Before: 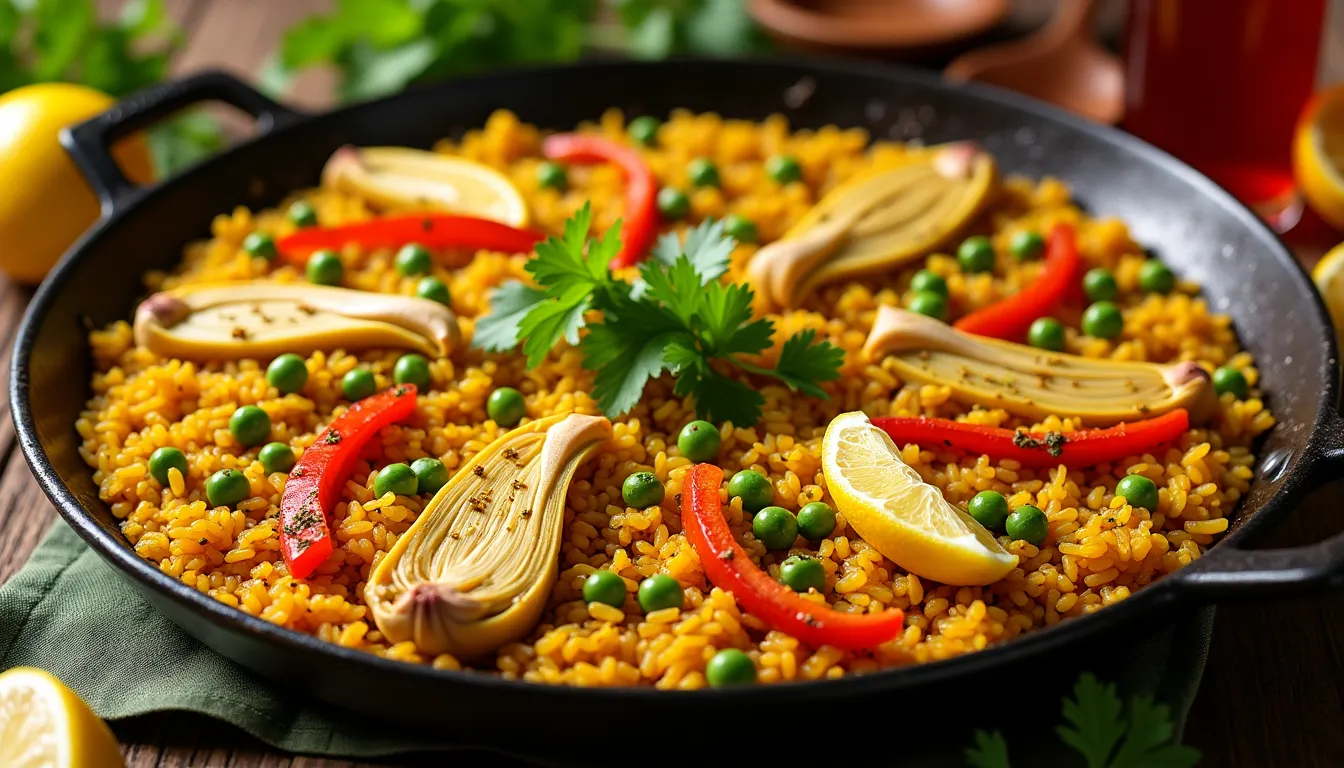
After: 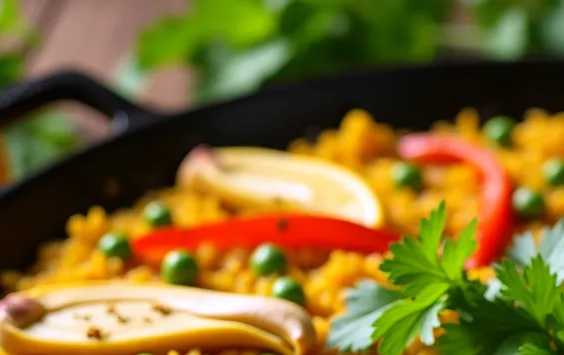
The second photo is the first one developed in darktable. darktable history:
white balance: red 1.004, blue 1.096
crop and rotate: left 10.817%, top 0.062%, right 47.194%, bottom 53.626%
